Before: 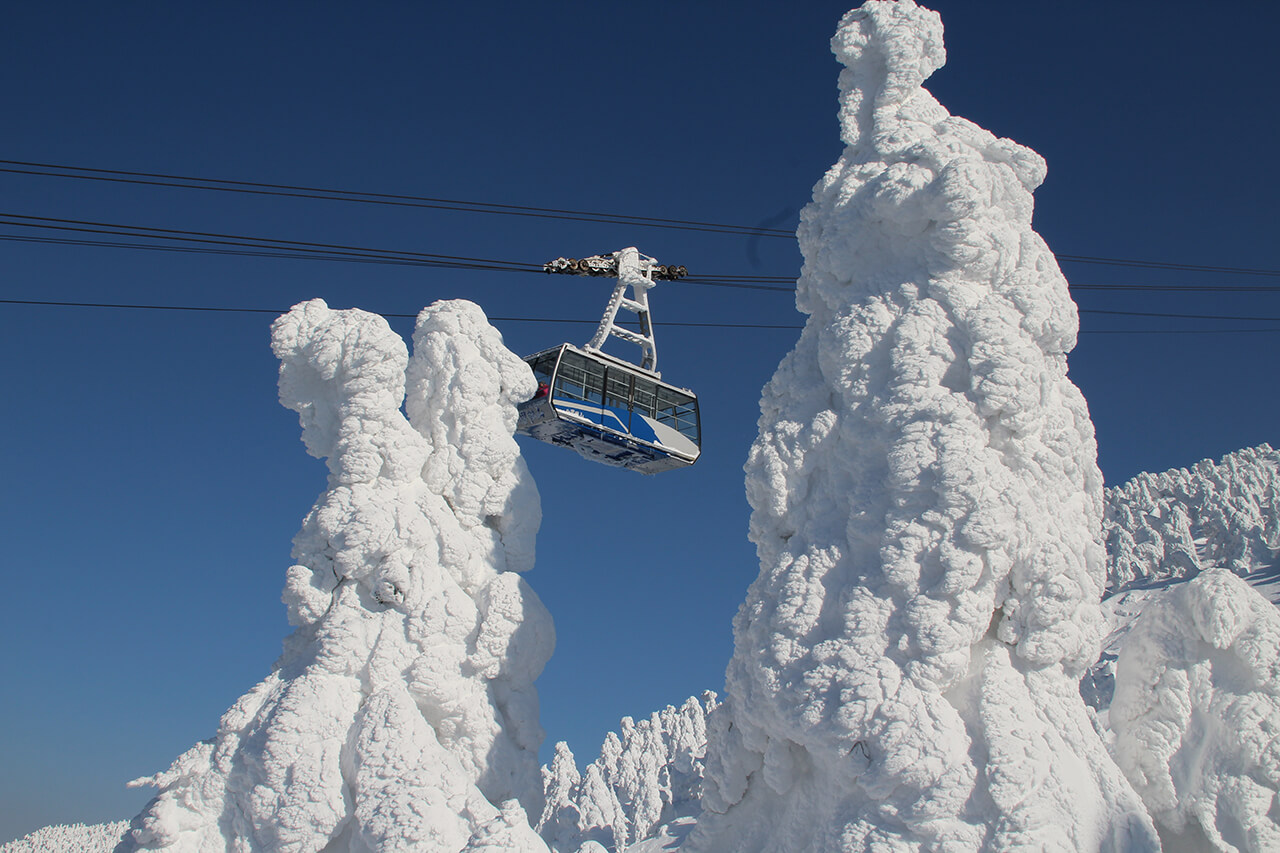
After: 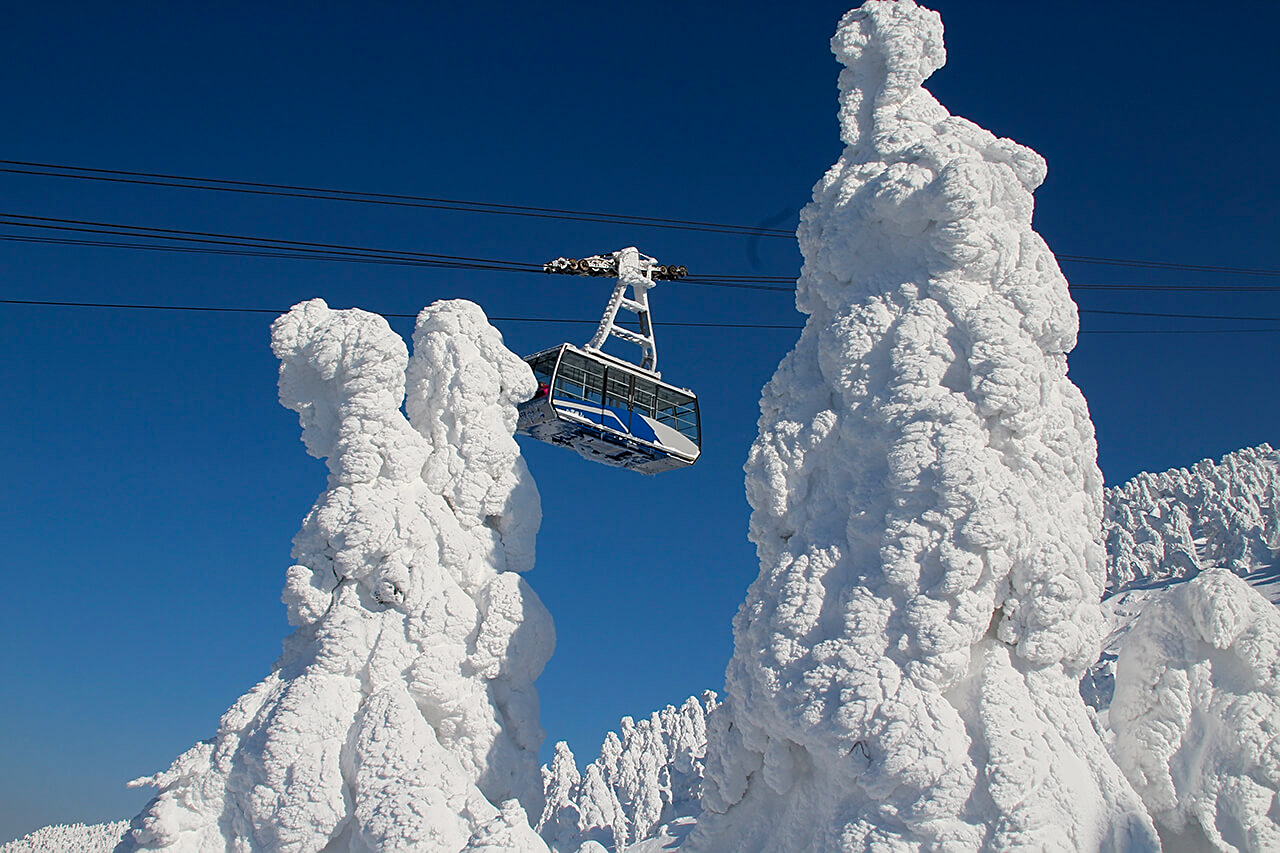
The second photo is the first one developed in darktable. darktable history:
sharpen: on, module defaults
color balance rgb: global offset › luminance -0.368%, perceptual saturation grading › global saturation 0.314%, perceptual saturation grading › highlights -17.301%, perceptual saturation grading › mid-tones 33.144%, perceptual saturation grading › shadows 50.319%, contrast 4.781%
